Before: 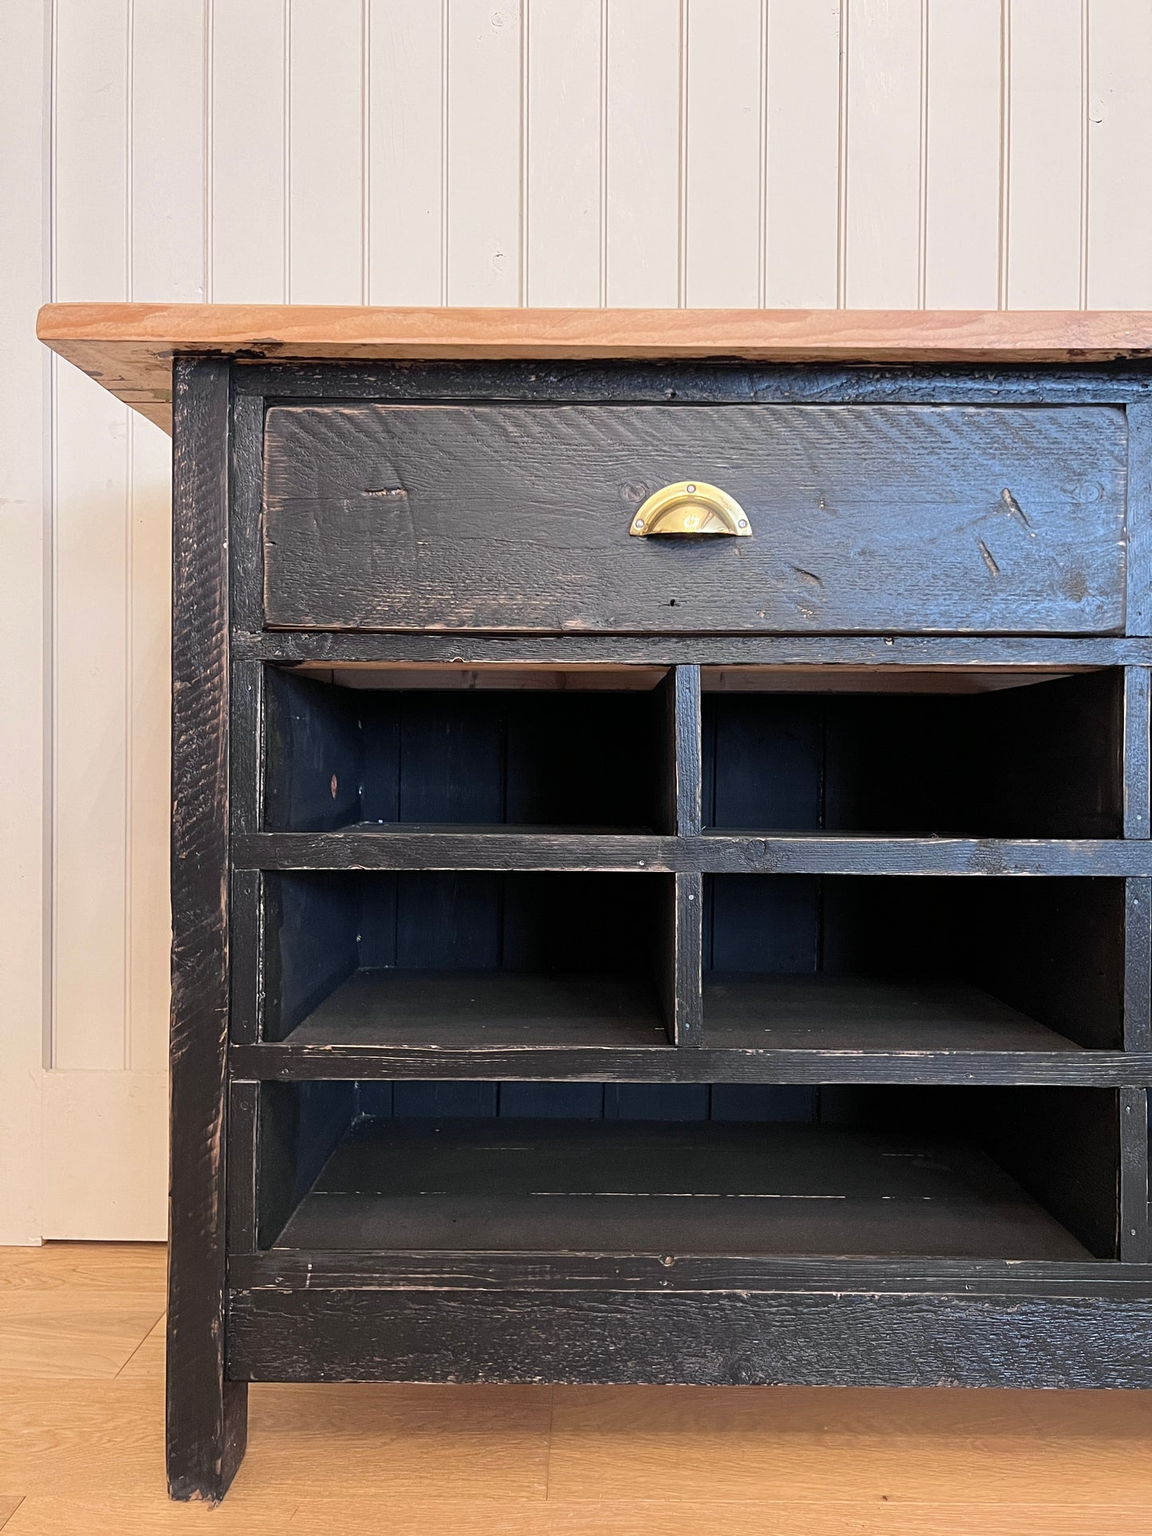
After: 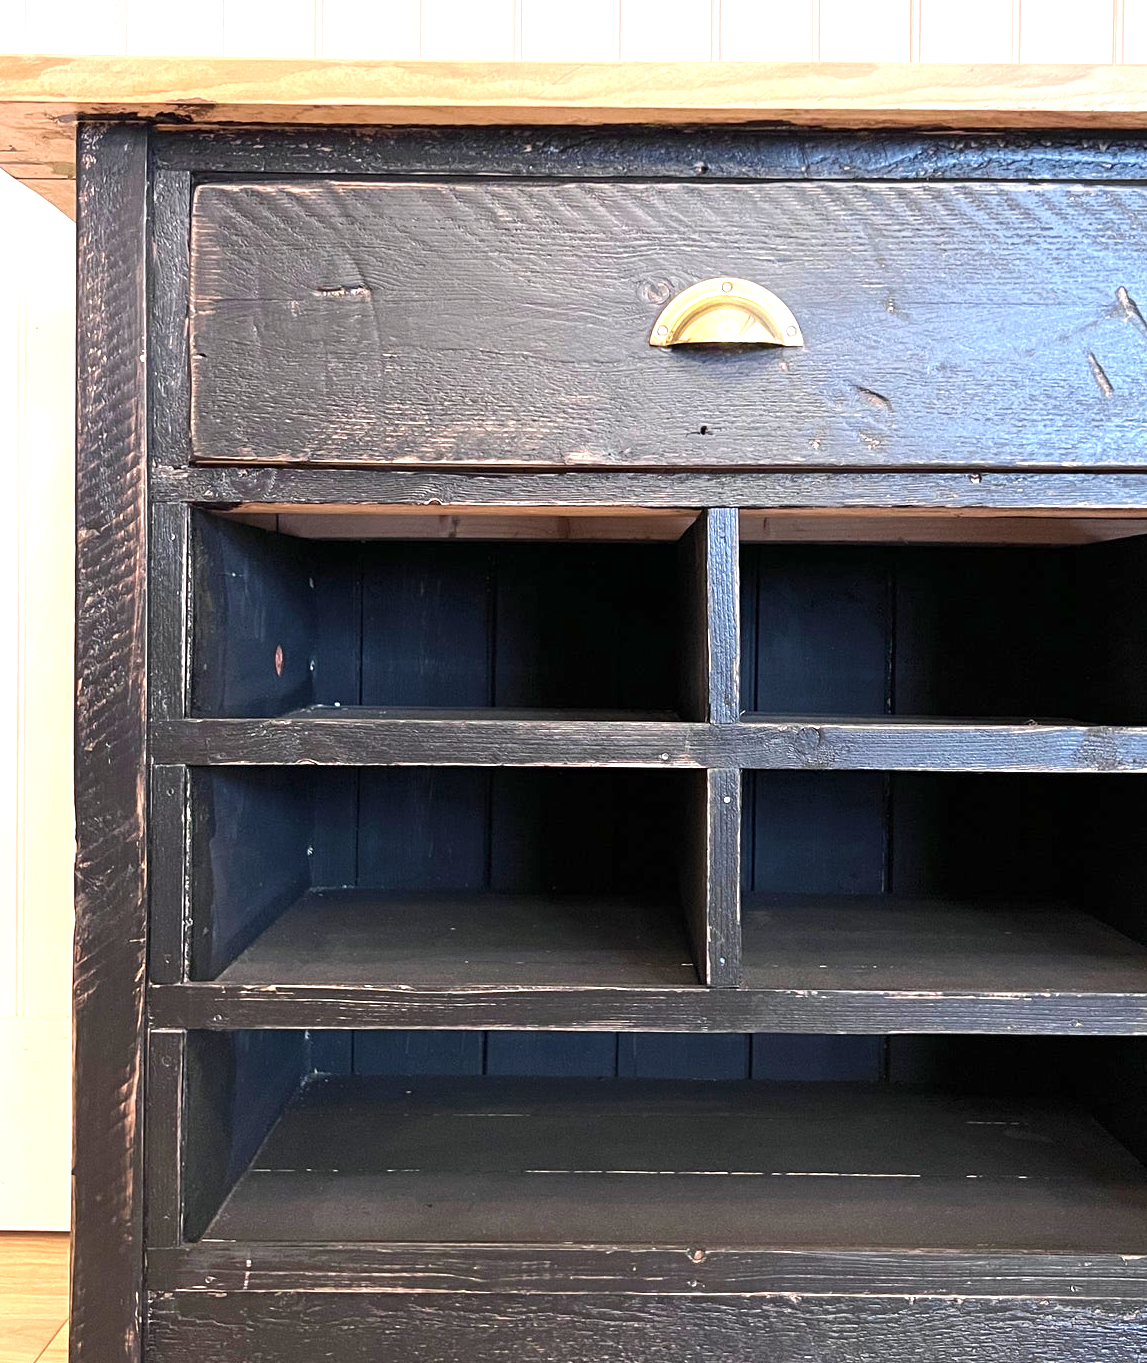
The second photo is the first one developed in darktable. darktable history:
crop: left 9.712%, top 16.928%, right 10.845%, bottom 12.332%
exposure: exposure 1 EV, compensate highlight preservation false
velvia: strength 15%
